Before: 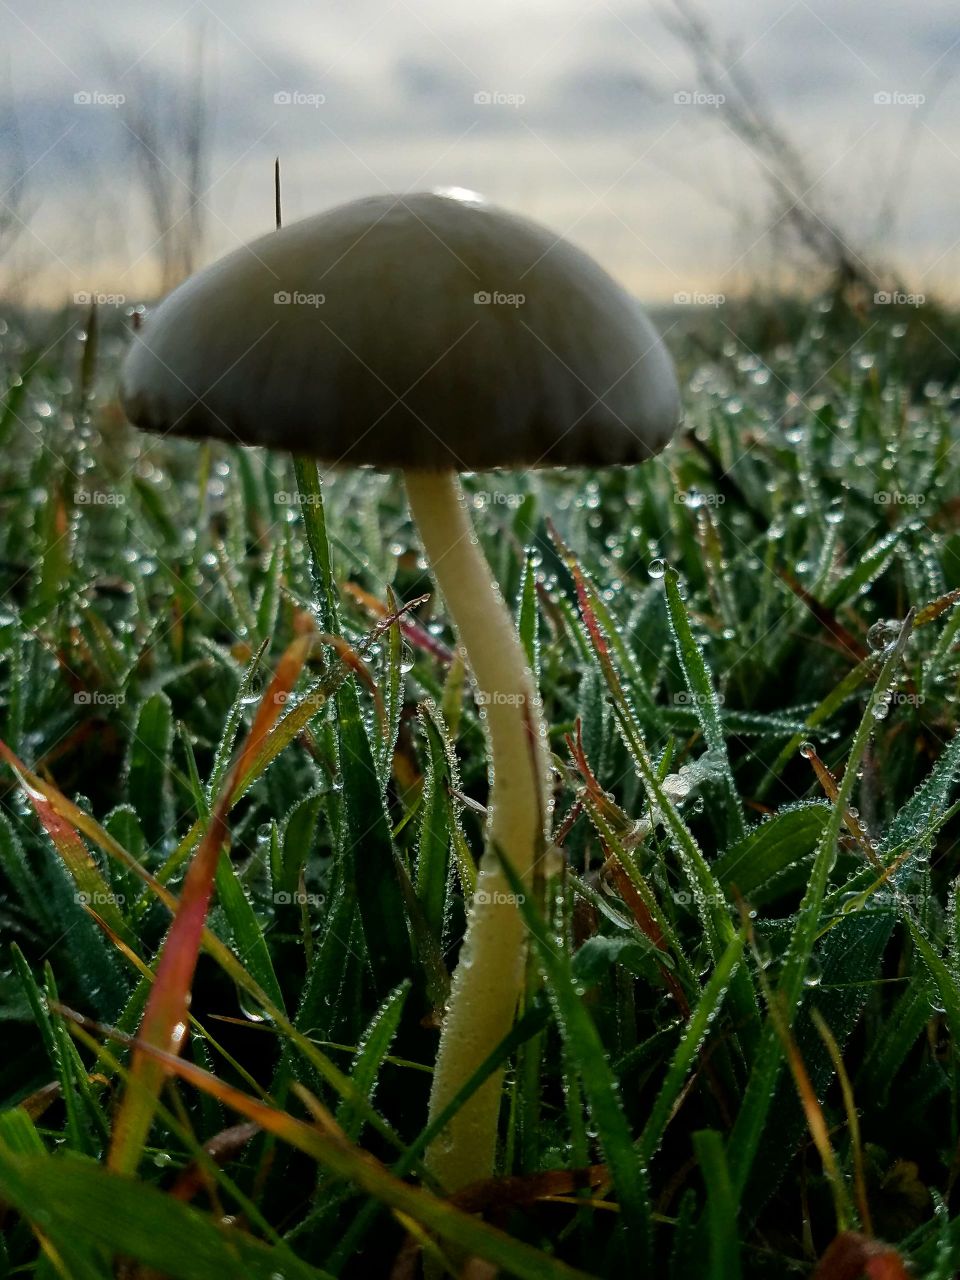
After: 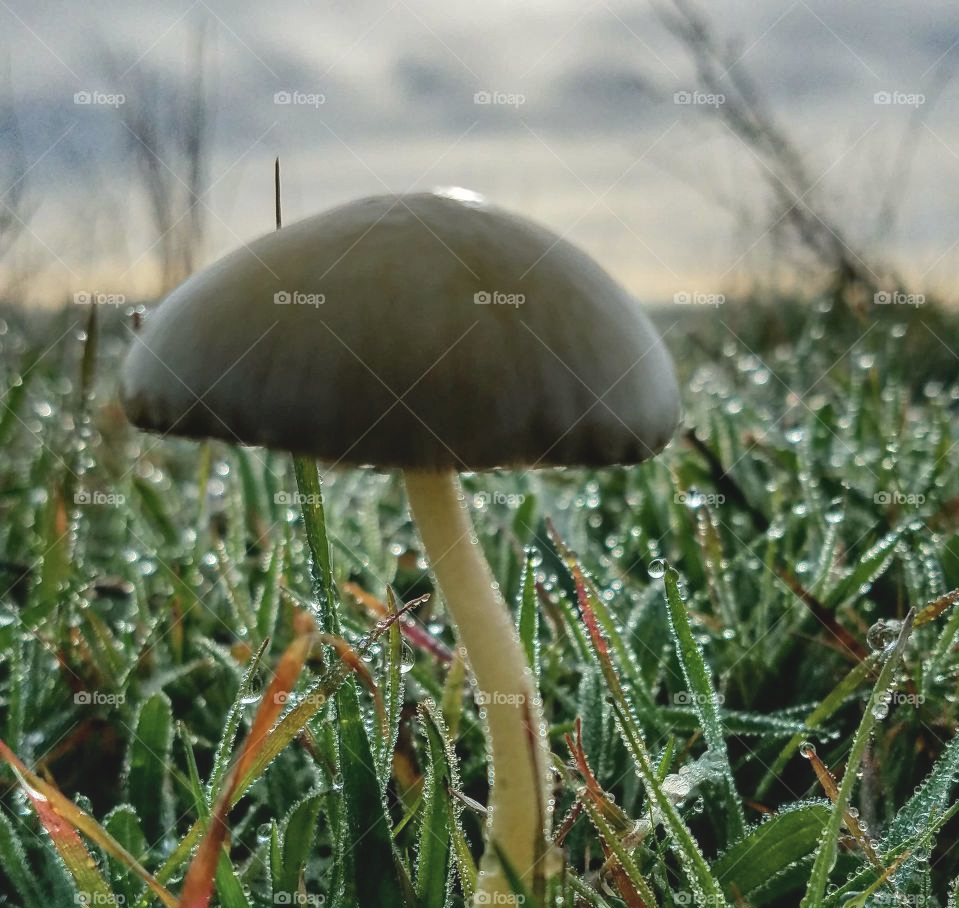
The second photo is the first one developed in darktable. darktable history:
contrast brightness saturation: contrast -0.161, brightness 0.045, saturation -0.136
crop: right 0%, bottom 29.045%
shadows and highlights: shadows 43.75, white point adjustment -1.35, soften with gaussian
exposure: exposure 0.29 EV, compensate exposure bias true, compensate highlight preservation false
local contrast: on, module defaults
